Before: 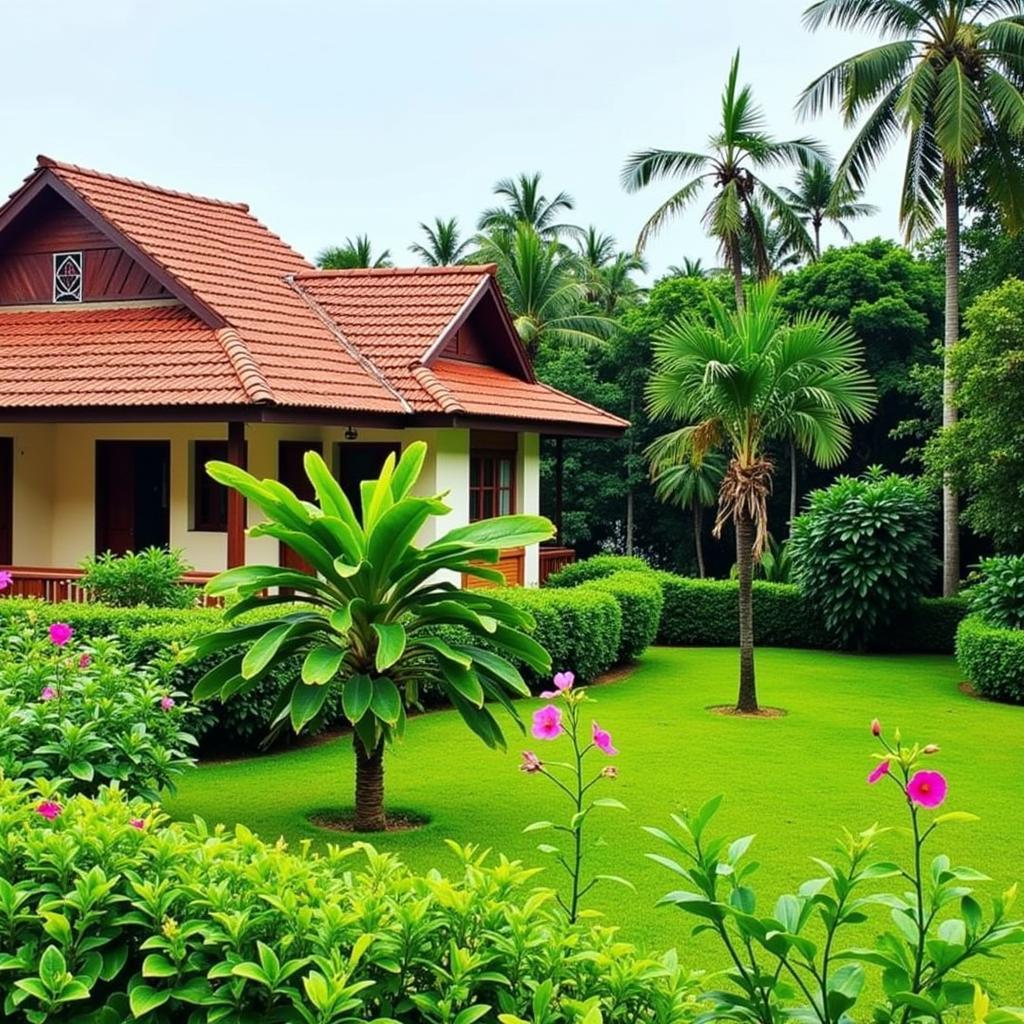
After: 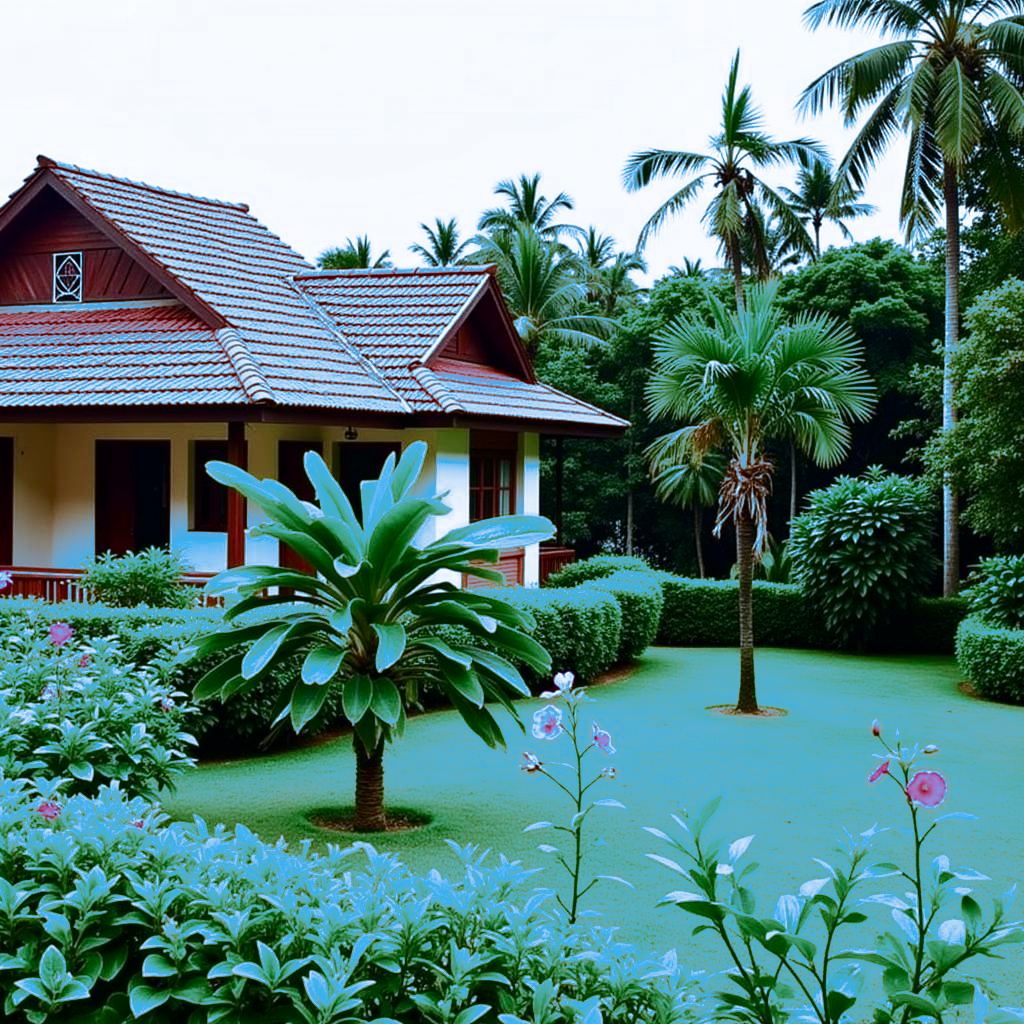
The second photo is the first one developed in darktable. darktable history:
split-toning: shadows › hue 220°, shadows › saturation 0.64, highlights › hue 220°, highlights › saturation 0.64, balance 0, compress 5.22%
contrast brightness saturation: contrast 0.28
